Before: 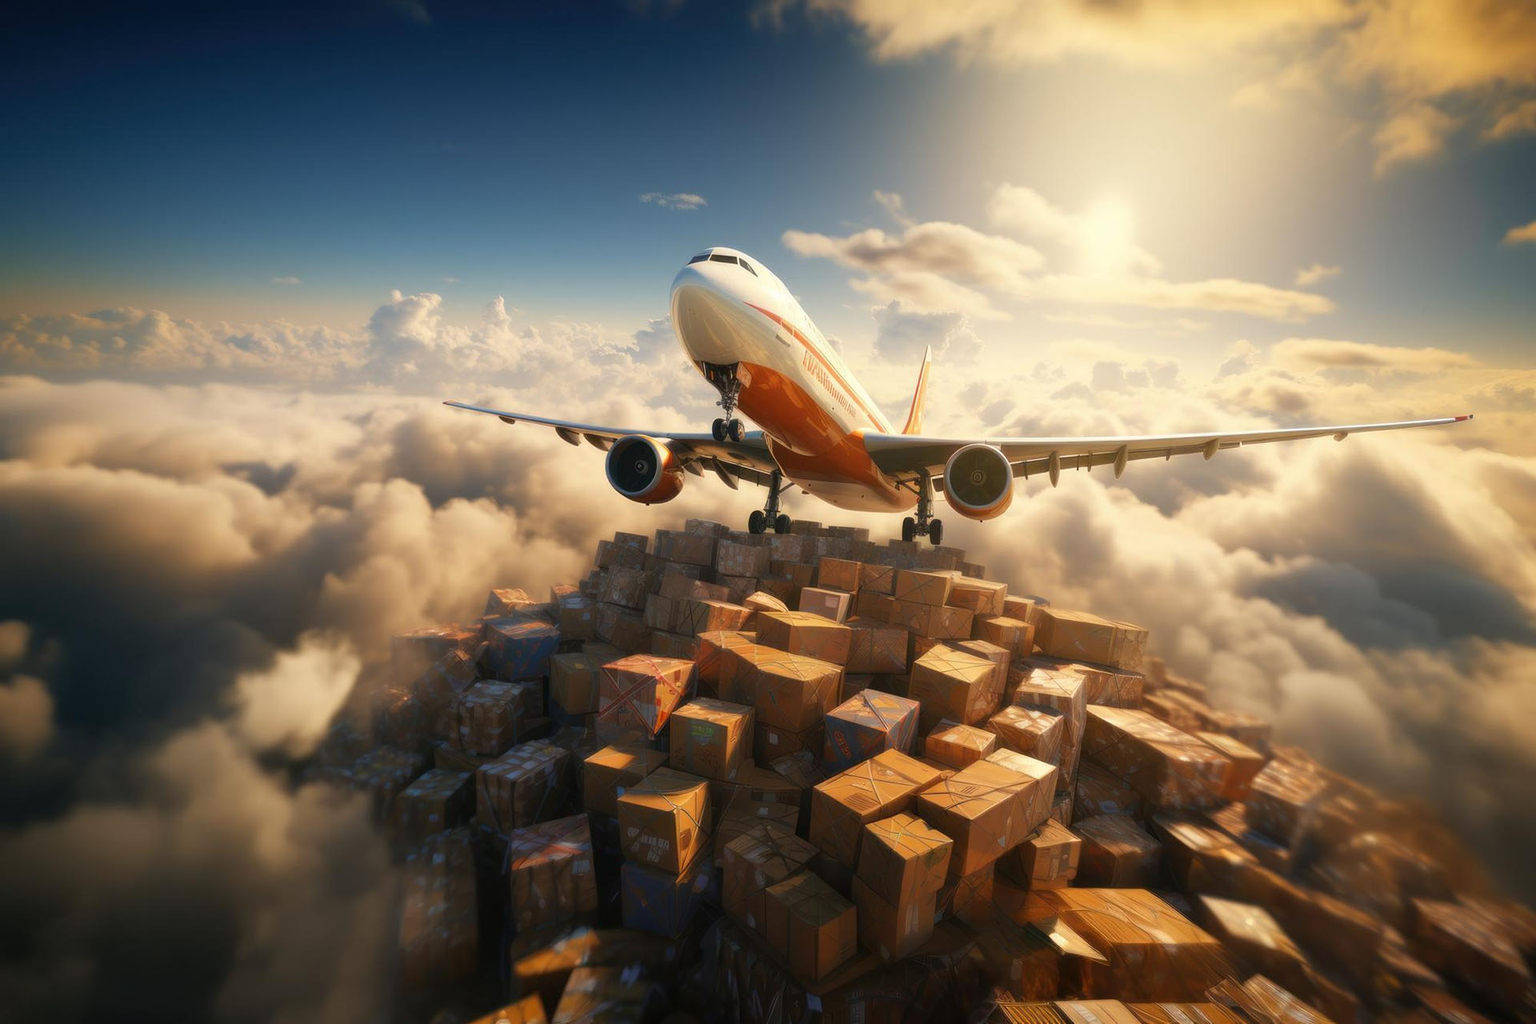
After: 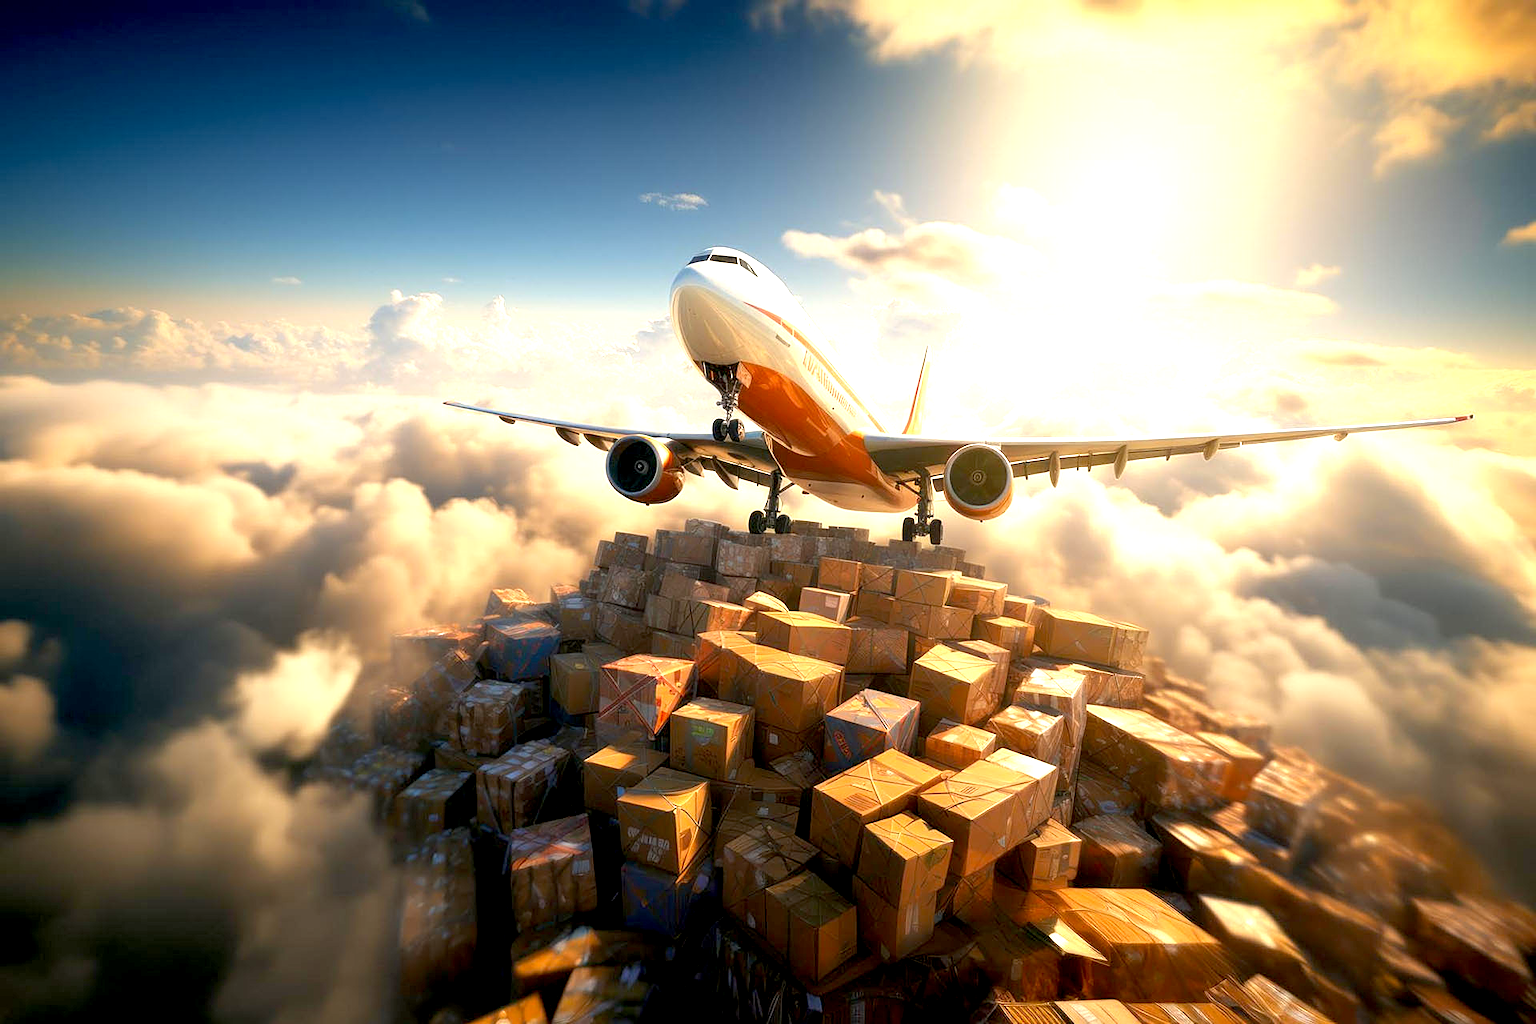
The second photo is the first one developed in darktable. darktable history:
exposure: black level correction 0.008, exposure 0.979 EV, compensate highlight preservation false
sharpen: on, module defaults
